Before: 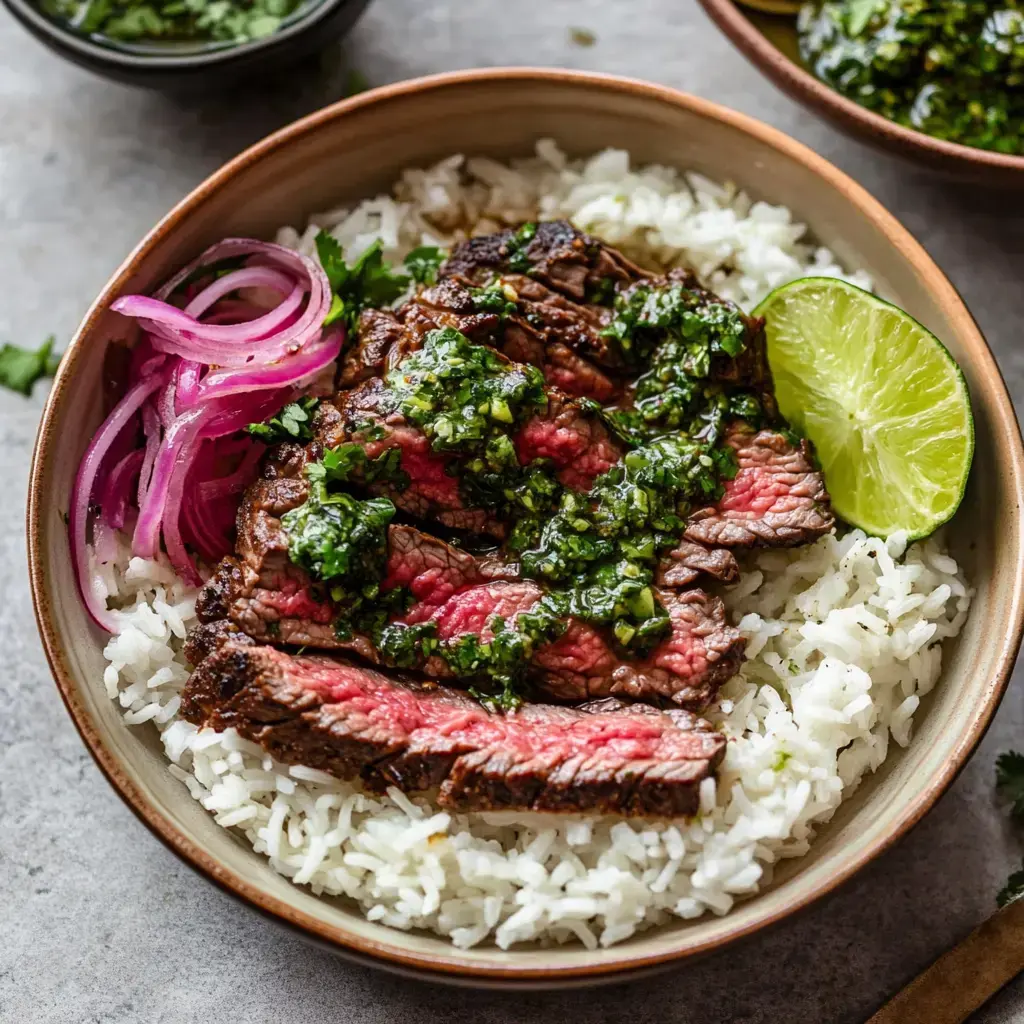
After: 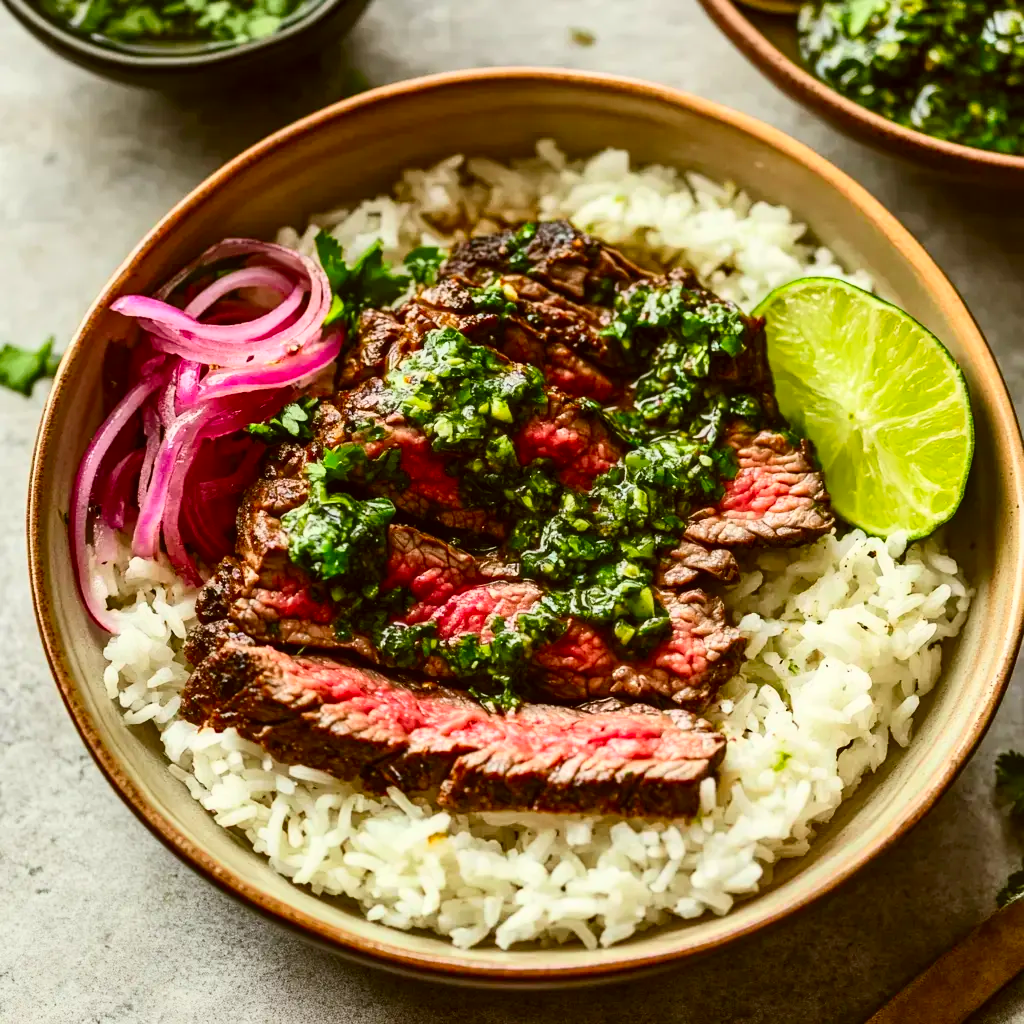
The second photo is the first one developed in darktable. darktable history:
contrast brightness saturation: contrast 0.234, brightness 0.107, saturation 0.29
color correction: highlights a* -1.64, highlights b* 10.23, shadows a* 0.53, shadows b* 19.09
